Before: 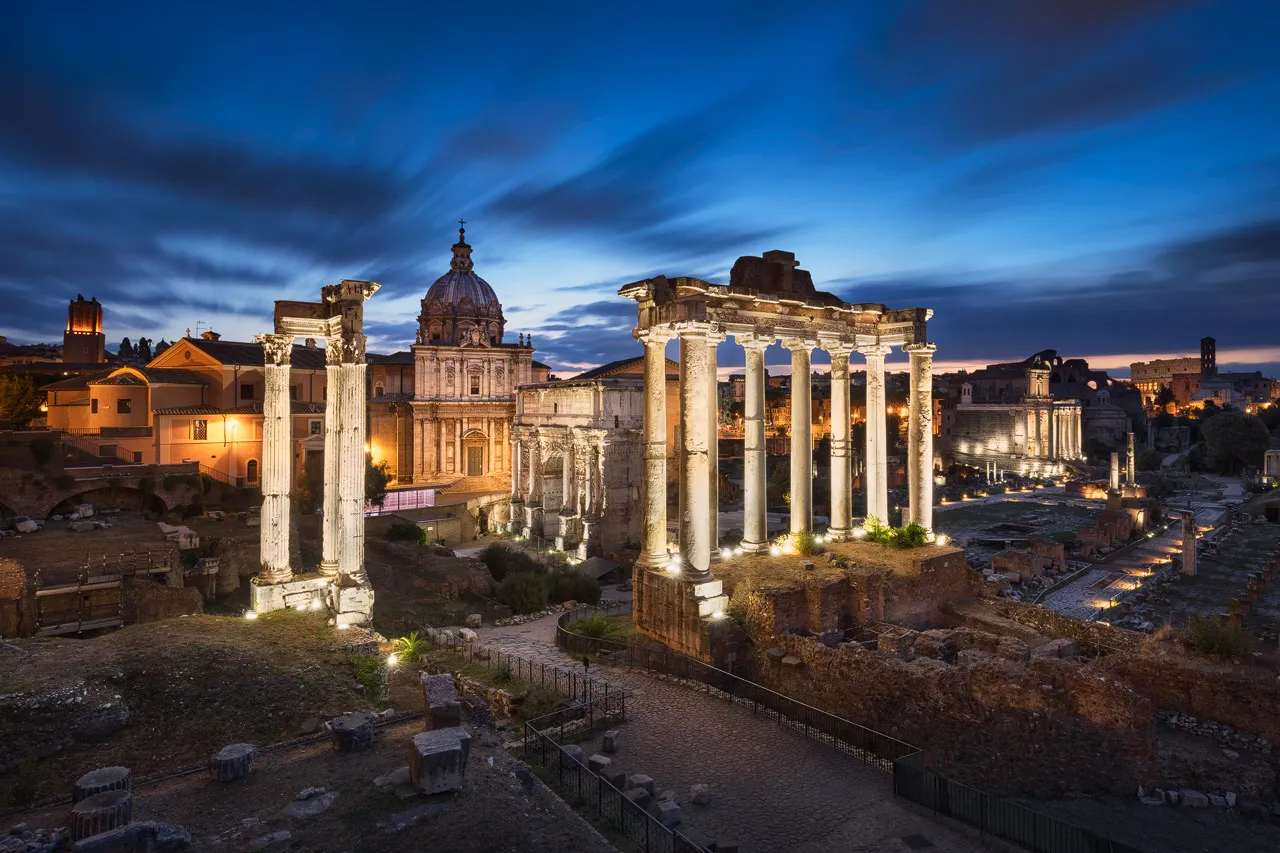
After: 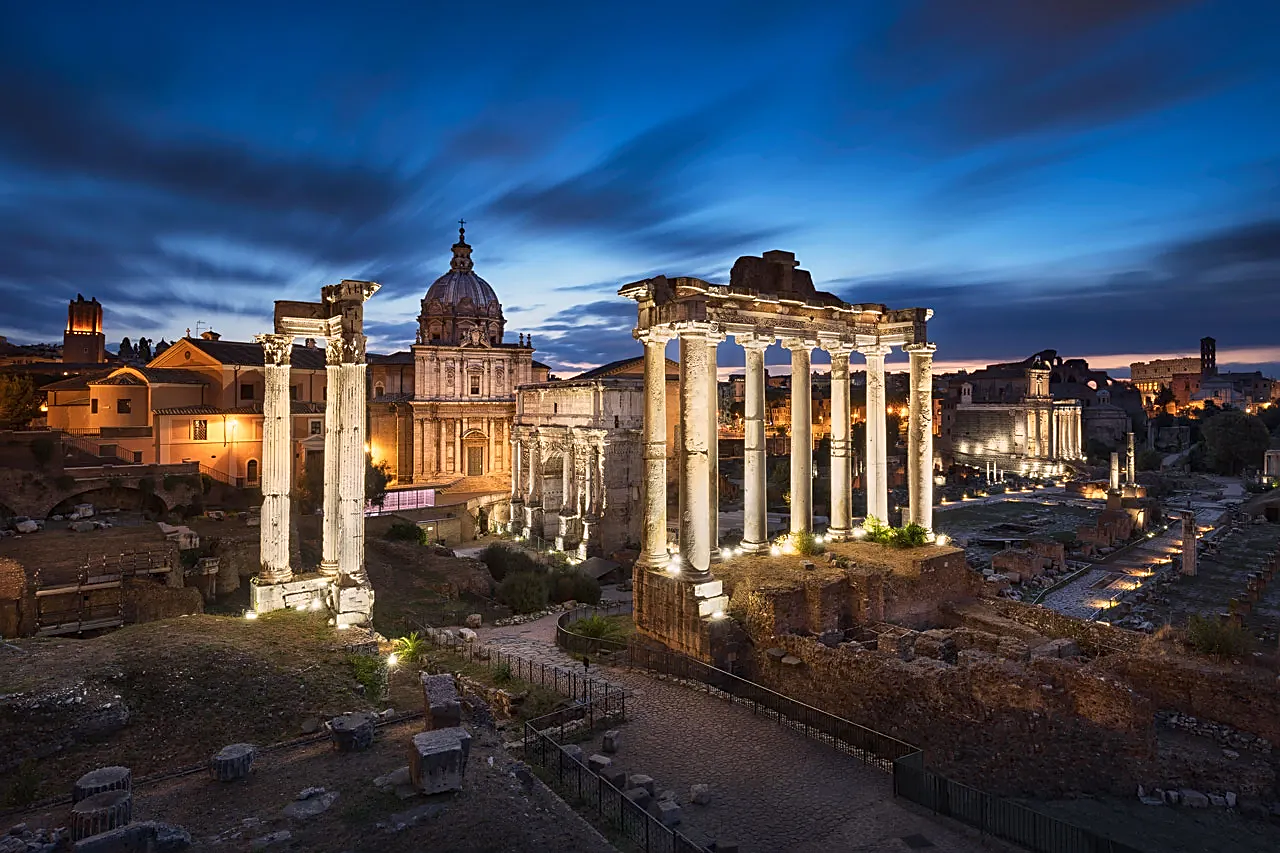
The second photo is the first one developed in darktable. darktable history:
sharpen: amount 0.575
